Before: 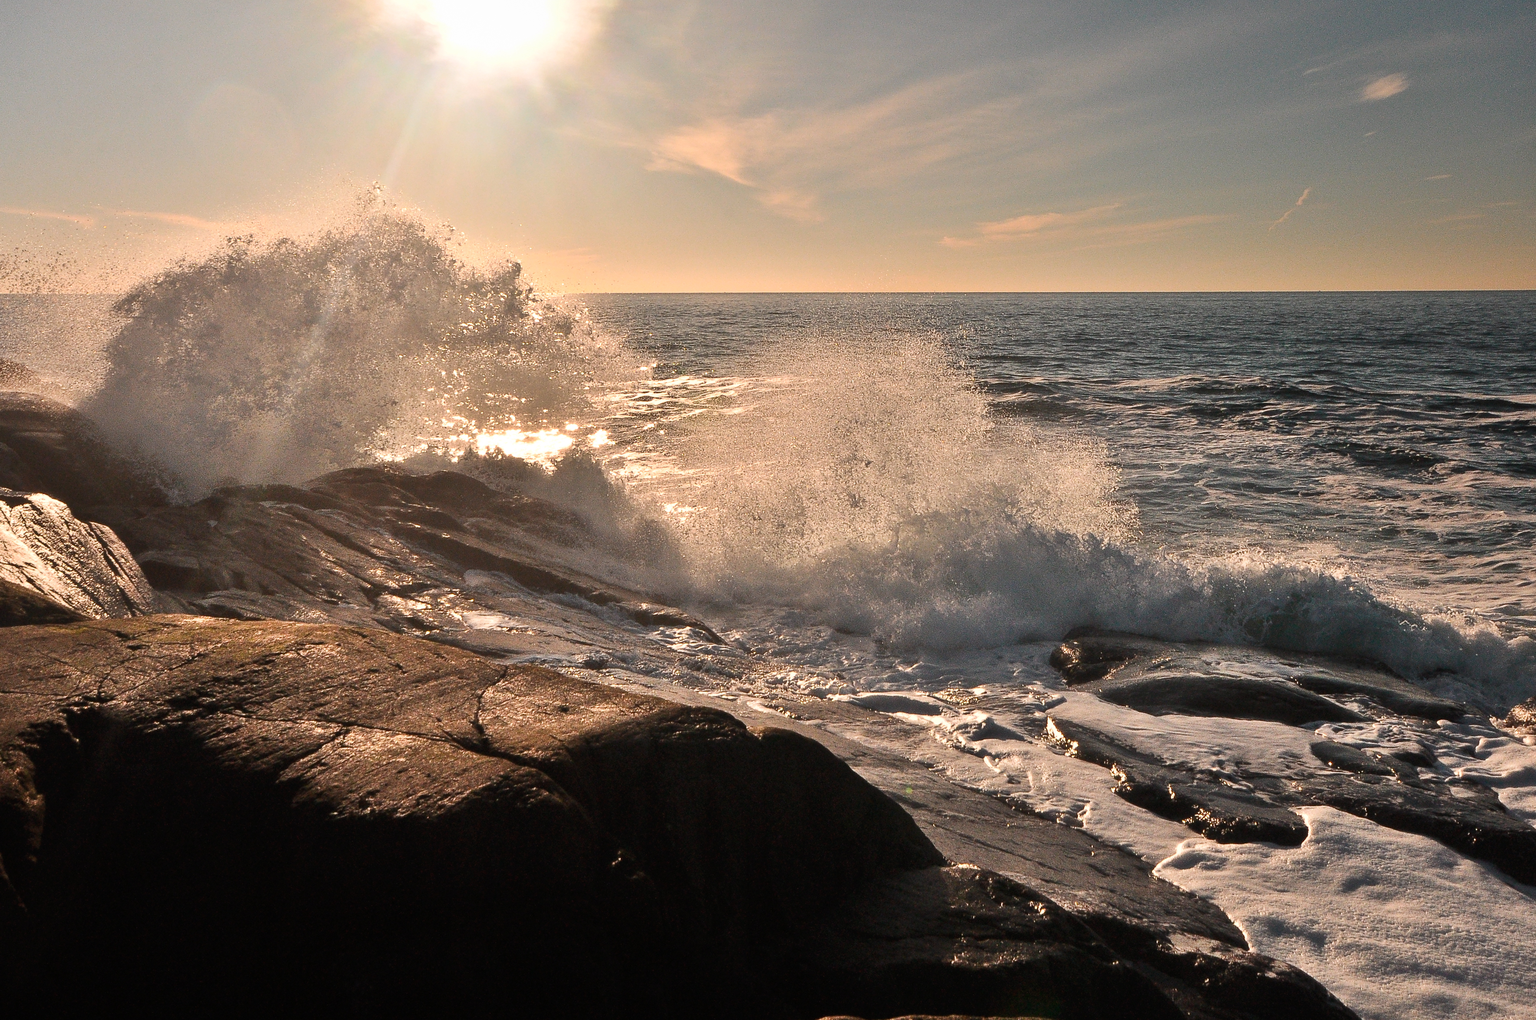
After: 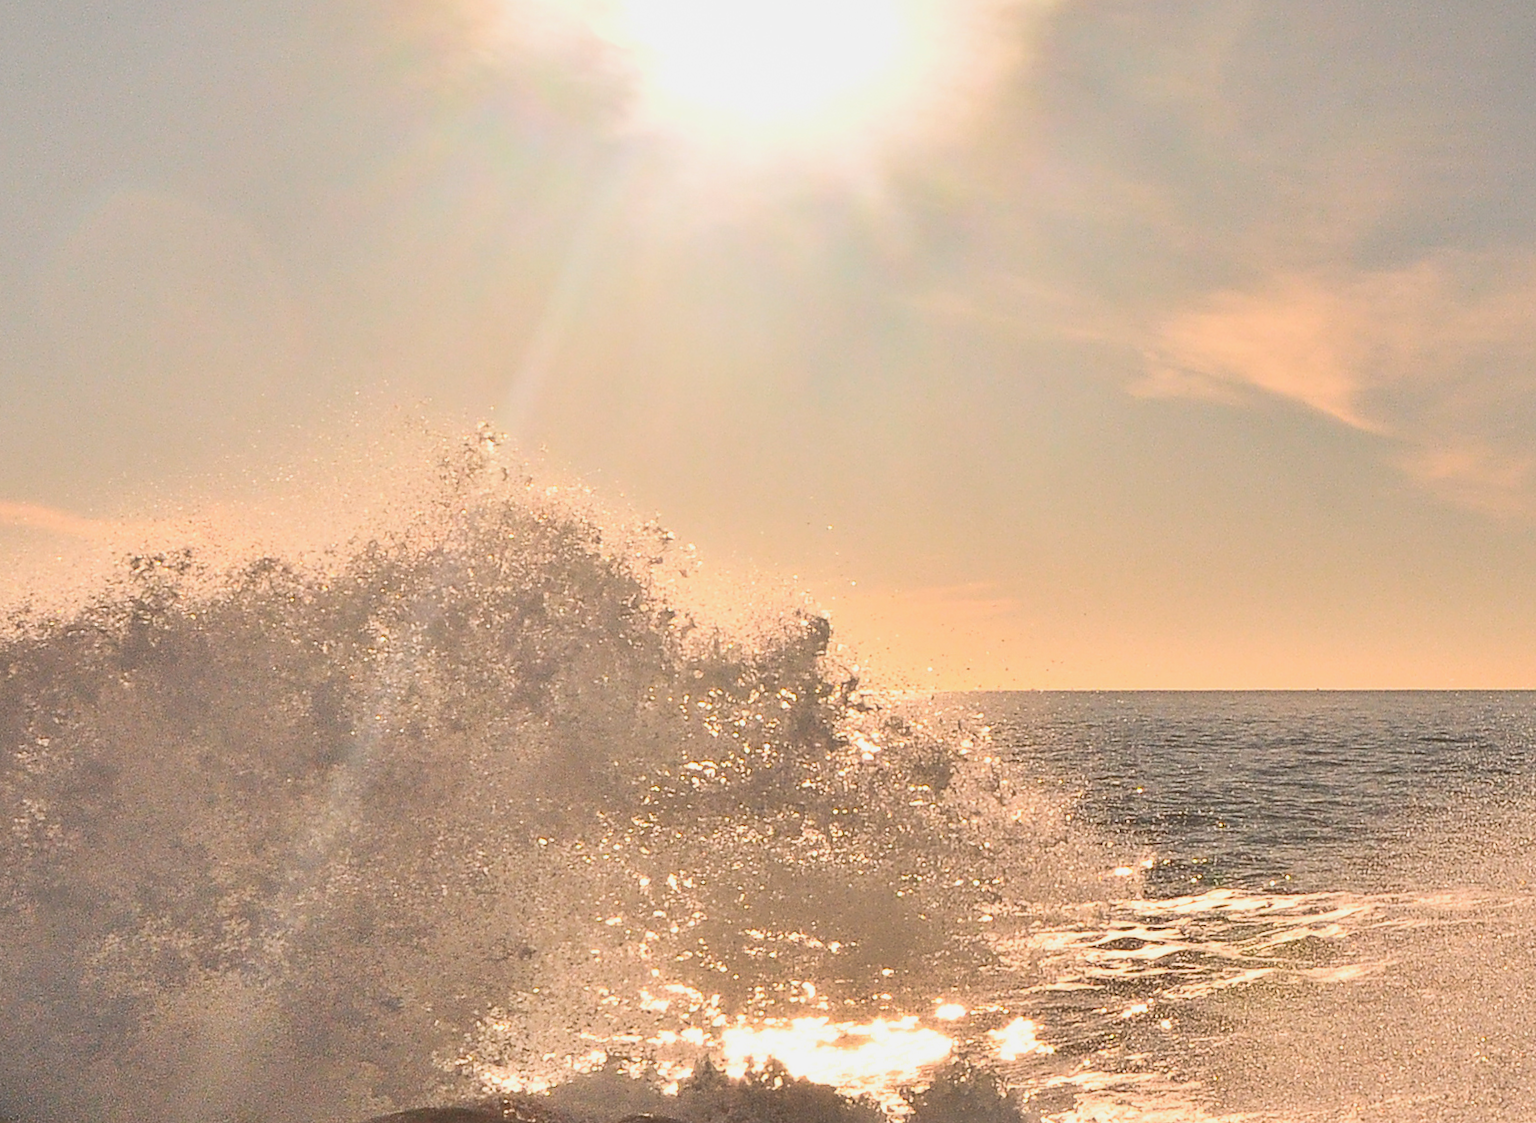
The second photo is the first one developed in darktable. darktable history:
contrast brightness saturation: contrast -0.1, brightness 0.05, saturation 0.08
rotate and perspective: rotation 0.192°, lens shift (horizontal) -0.015, crop left 0.005, crop right 0.996, crop top 0.006, crop bottom 0.99
crop and rotate: left 10.817%, top 0.062%, right 47.194%, bottom 53.626%
